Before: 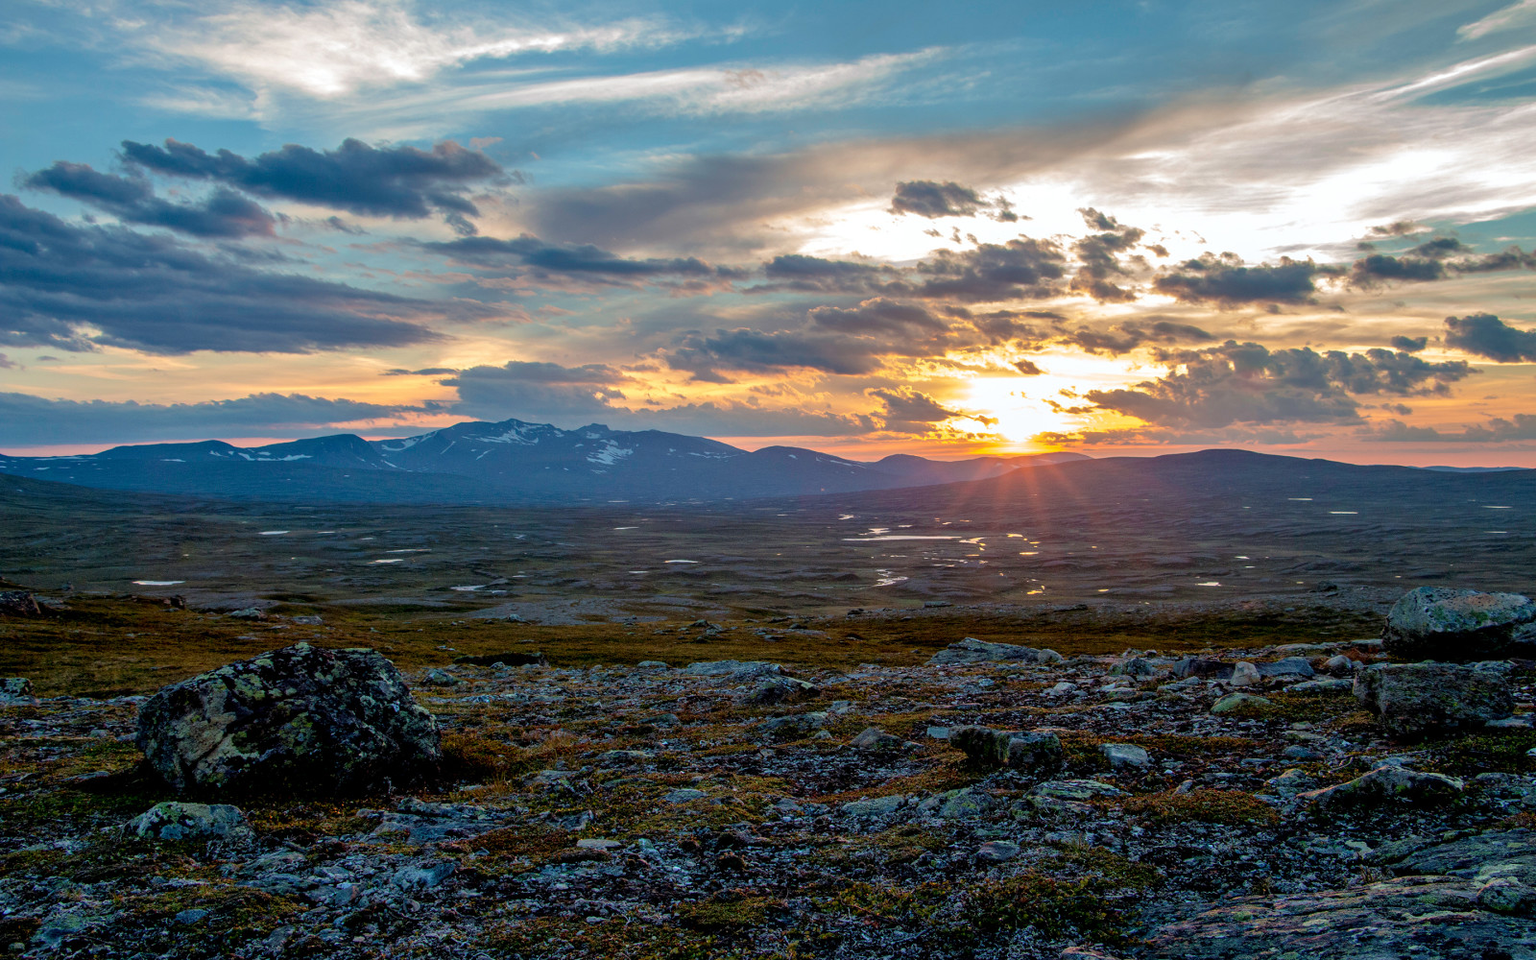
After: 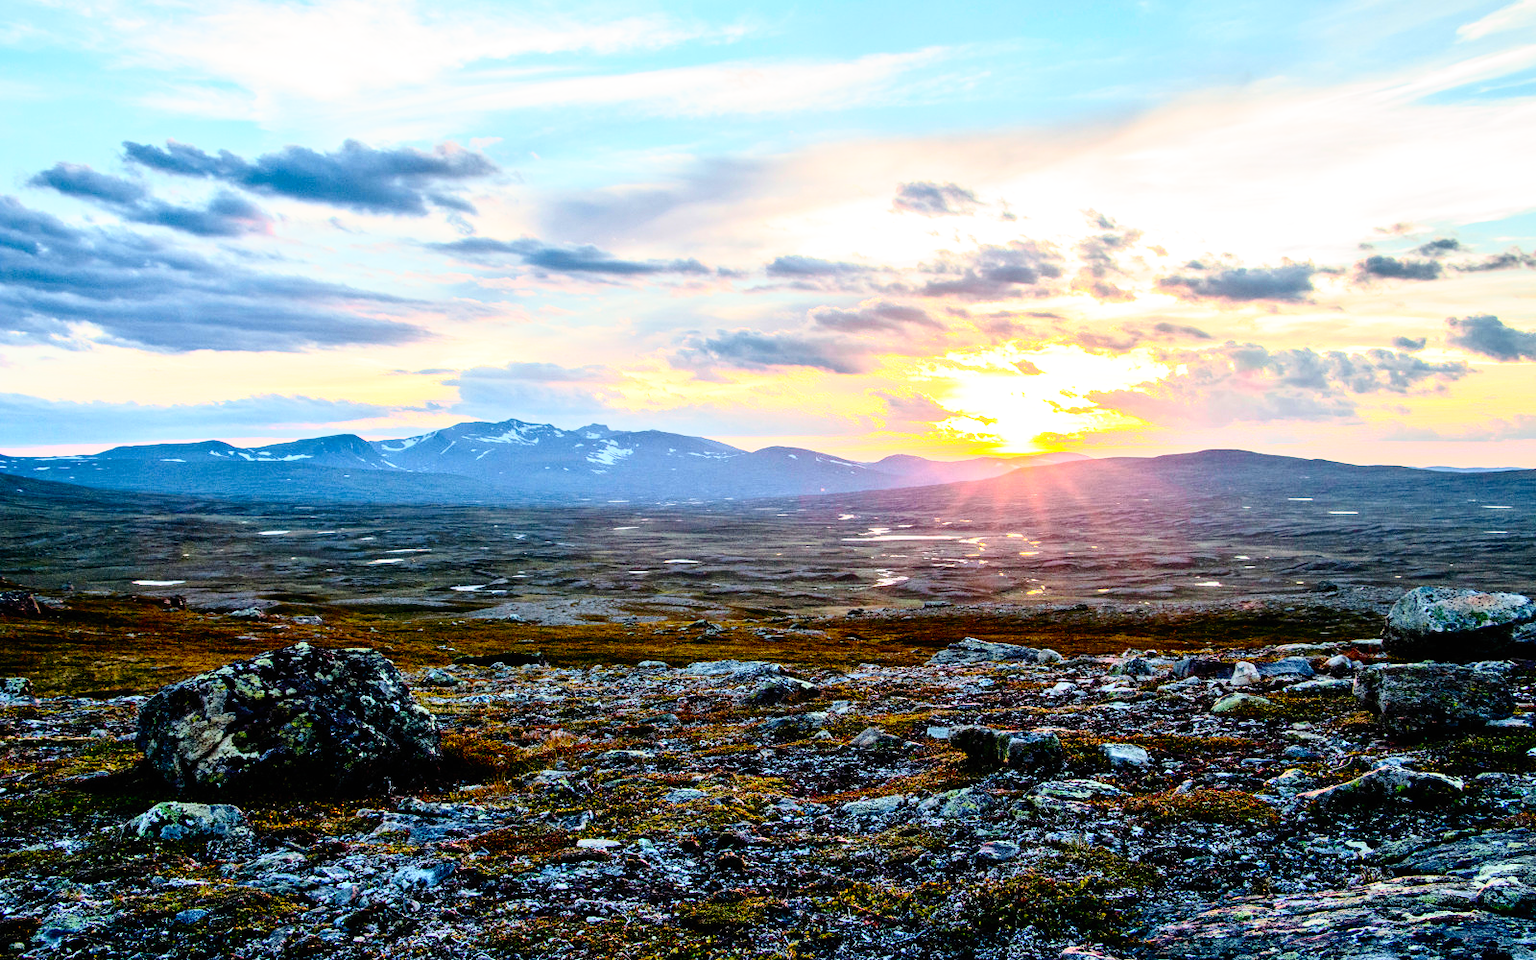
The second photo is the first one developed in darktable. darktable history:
shadows and highlights: shadows 4.1, highlights -17.6, soften with gaussian
base curve: curves: ch0 [(0, 0) (0.012, 0.01) (0.073, 0.168) (0.31, 0.711) (0.645, 0.957) (1, 1)], preserve colors none
contrast brightness saturation: contrast 0.15, brightness 0.05
tone curve: curves: ch0 [(0, 0.003) (0.117, 0.101) (0.257, 0.246) (0.408, 0.432) (0.632, 0.716) (0.795, 0.884) (1, 1)]; ch1 [(0, 0) (0.227, 0.197) (0.405, 0.421) (0.501, 0.501) (0.522, 0.526) (0.546, 0.564) (0.589, 0.602) (0.696, 0.761) (0.976, 0.992)]; ch2 [(0, 0) (0.208, 0.176) (0.377, 0.38) (0.5, 0.5) (0.537, 0.534) (0.571, 0.577) (0.627, 0.64) (0.698, 0.76) (1, 1)], color space Lab, independent channels, preserve colors none
